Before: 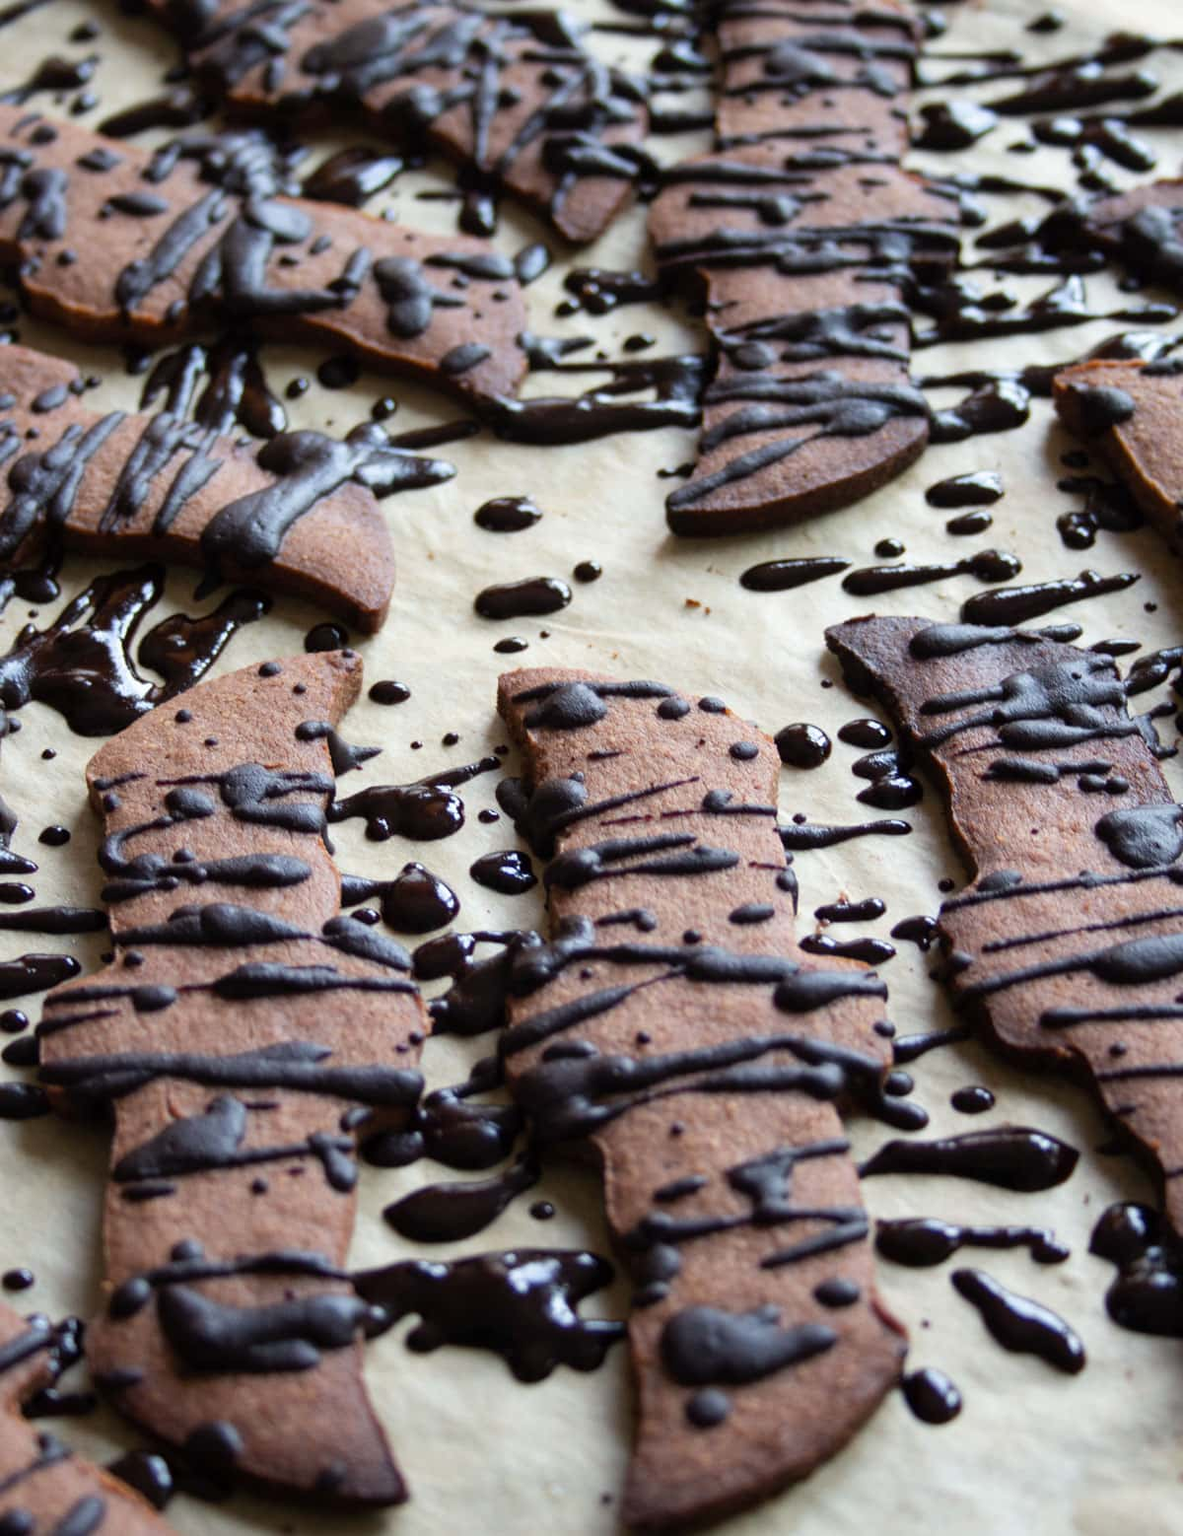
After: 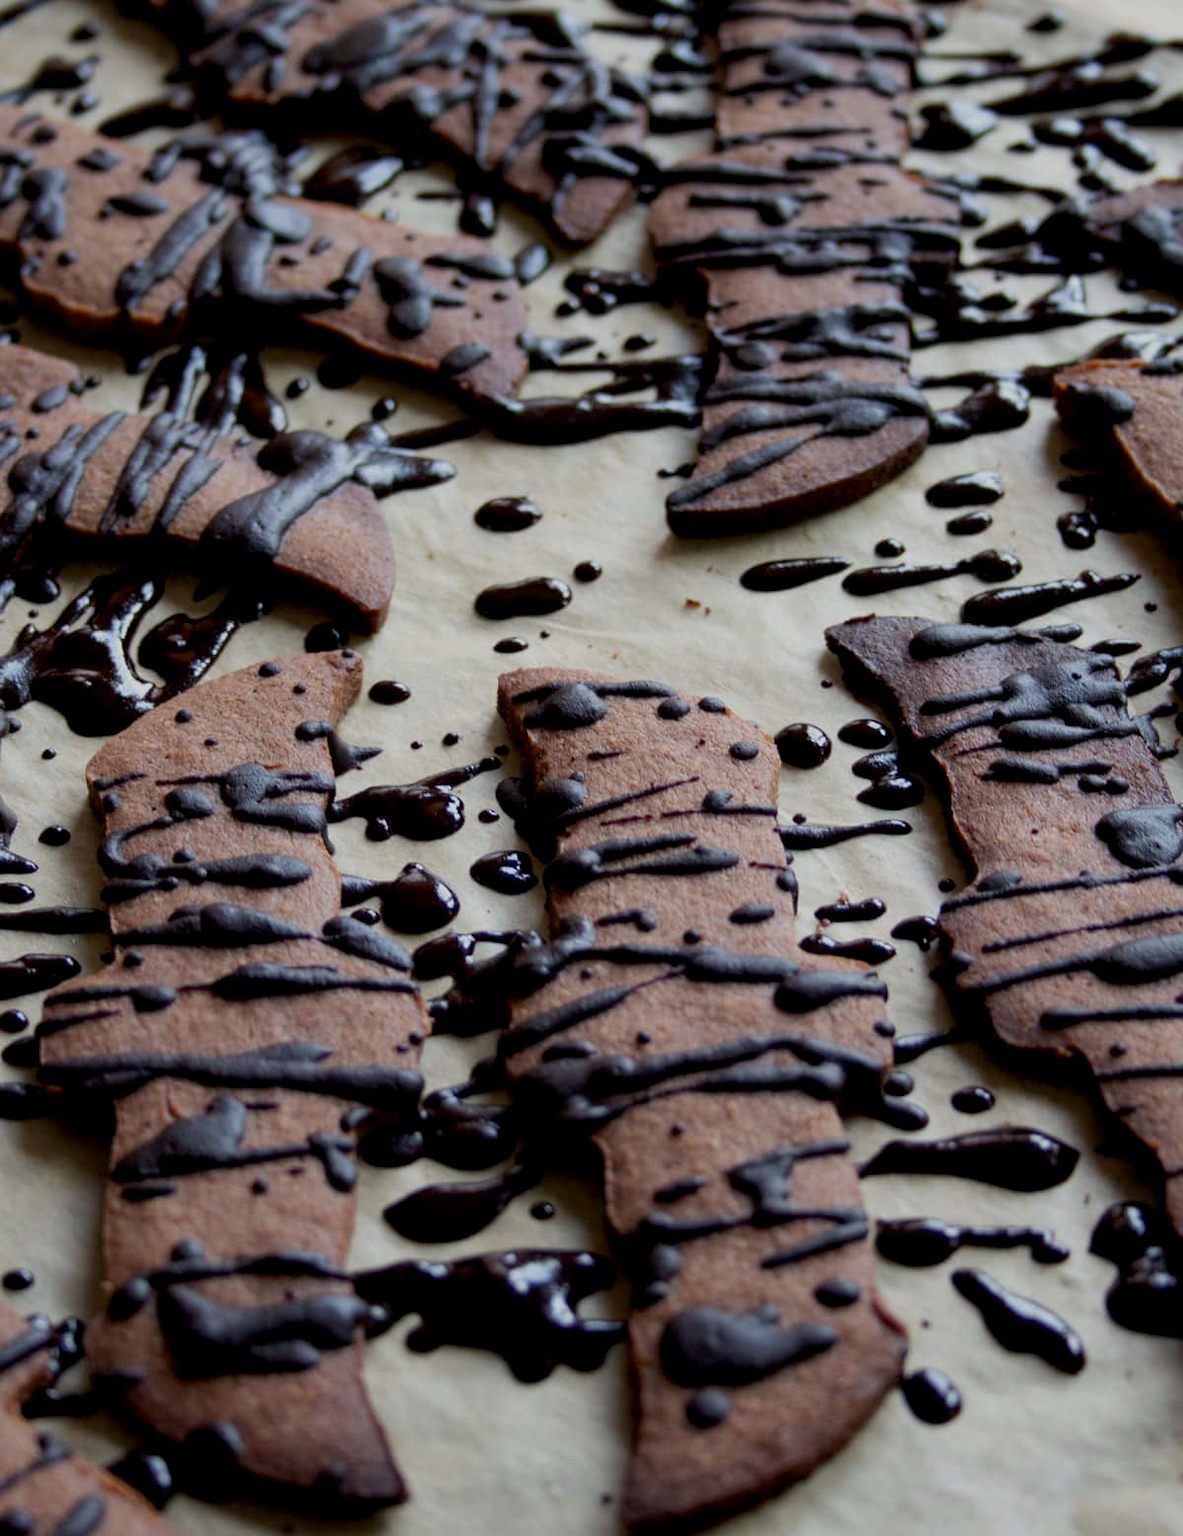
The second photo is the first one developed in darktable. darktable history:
exposure: black level correction 0.009, exposure -0.617 EV, compensate highlight preservation false
